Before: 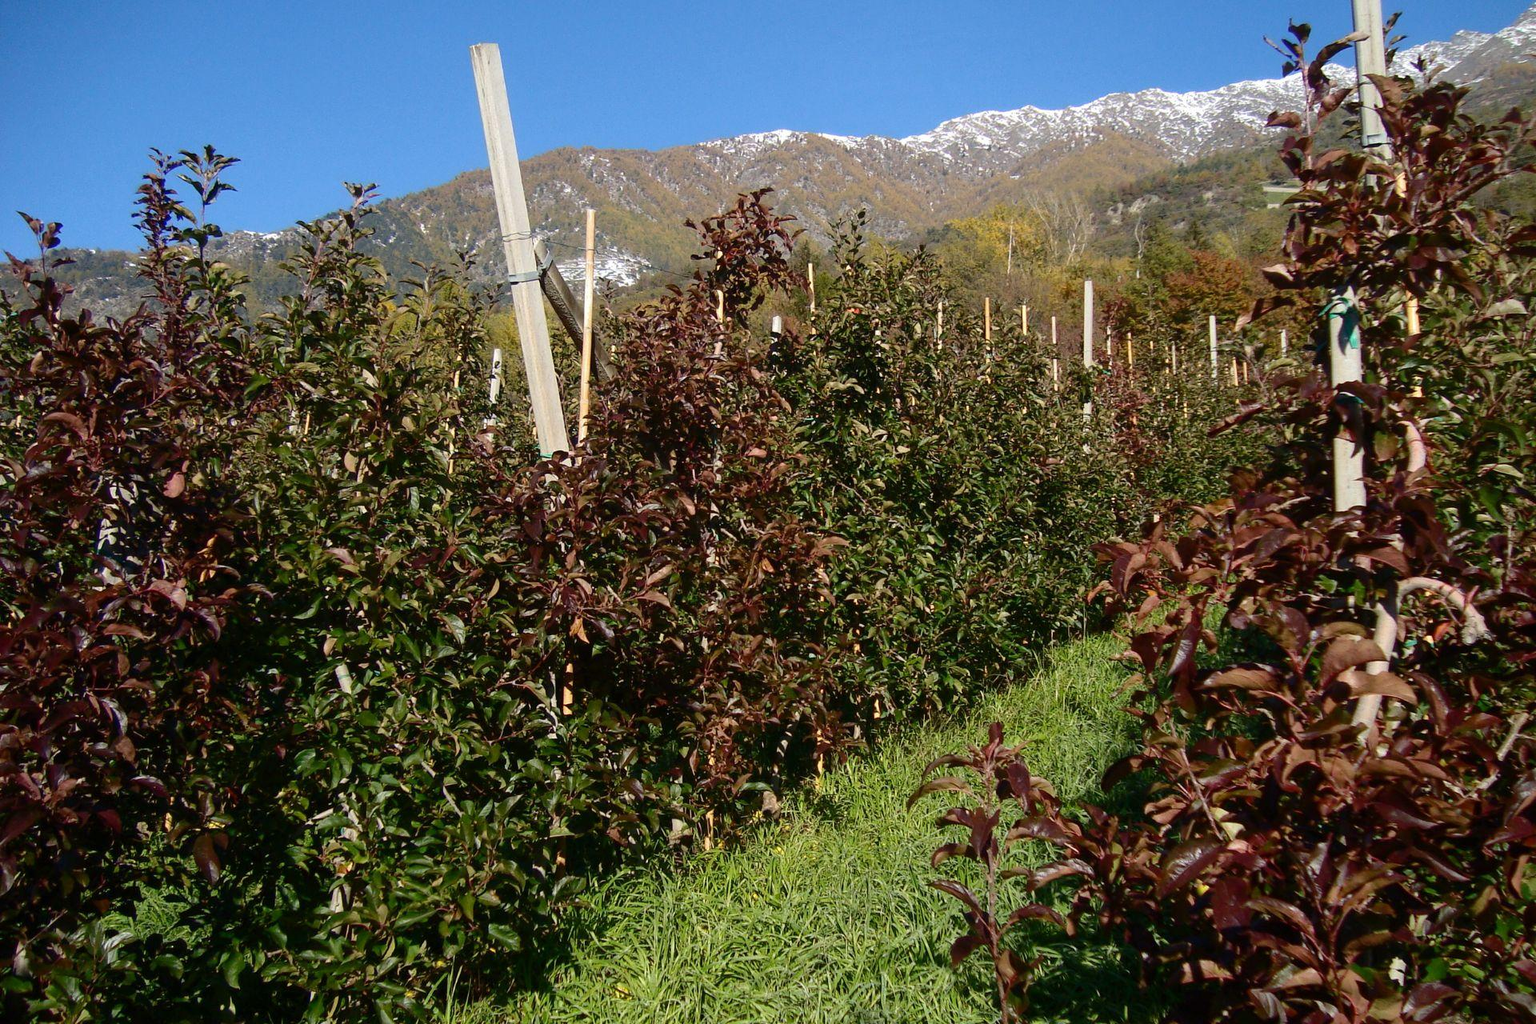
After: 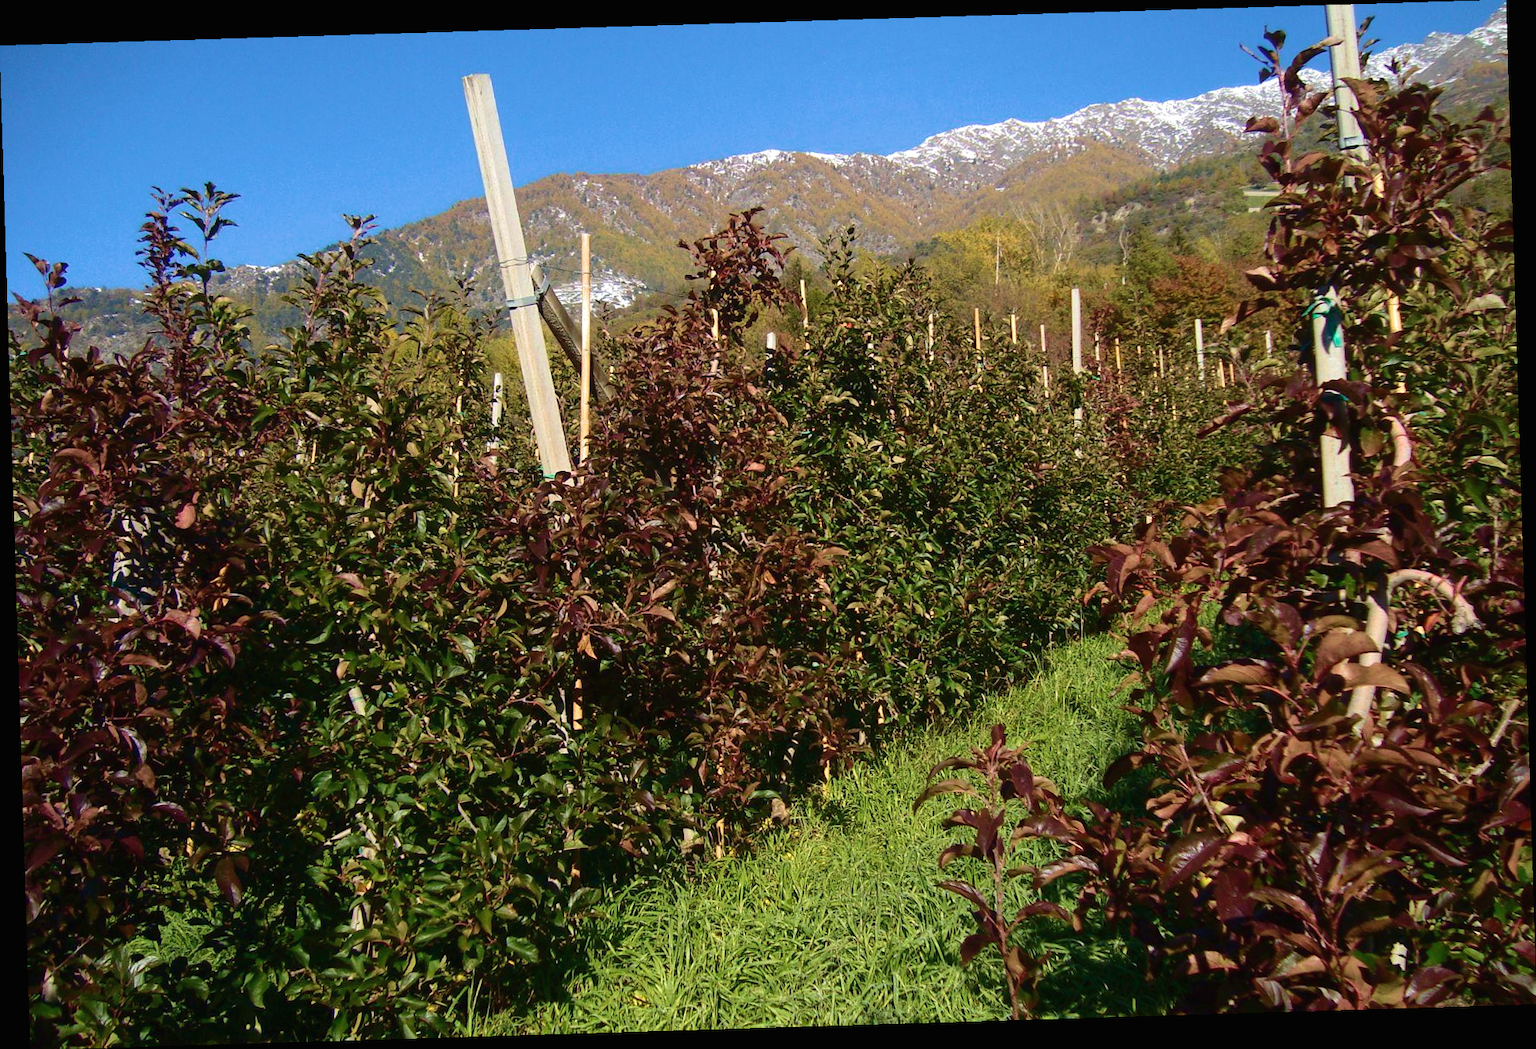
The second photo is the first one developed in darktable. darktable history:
exposure: black level correction -0.001, exposure 0.08 EV, compensate highlight preservation false
velvia: strength 45%
rotate and perspective: rotation -1.75°, automatic cropping off
